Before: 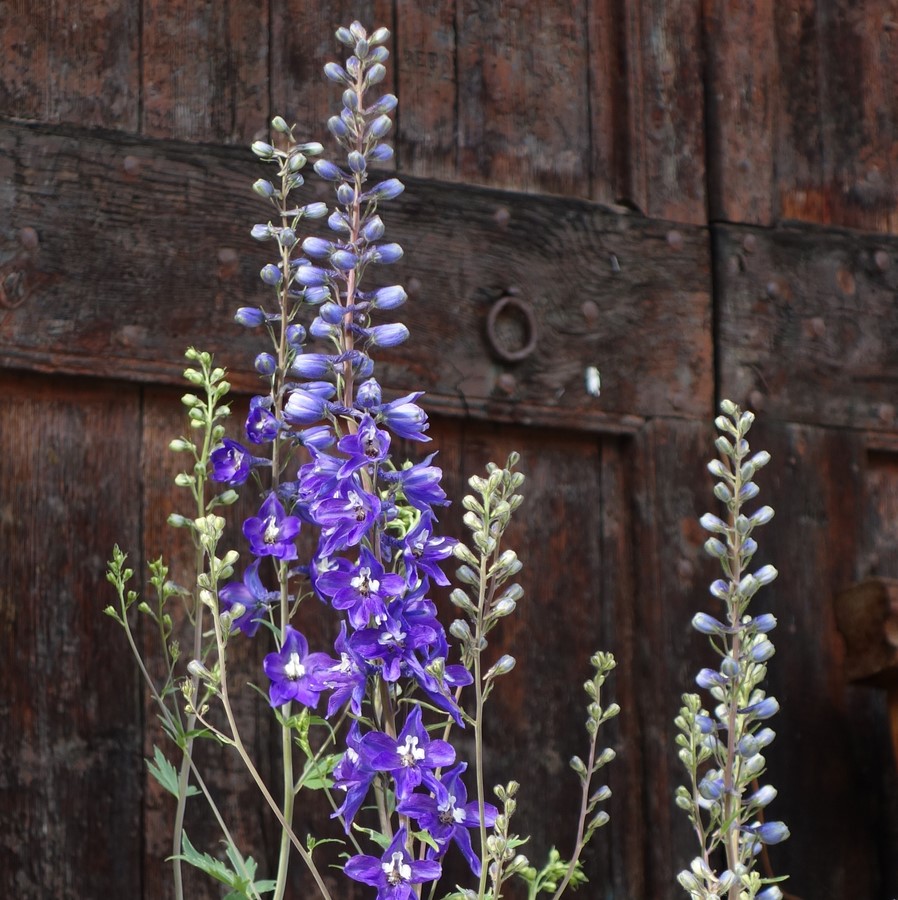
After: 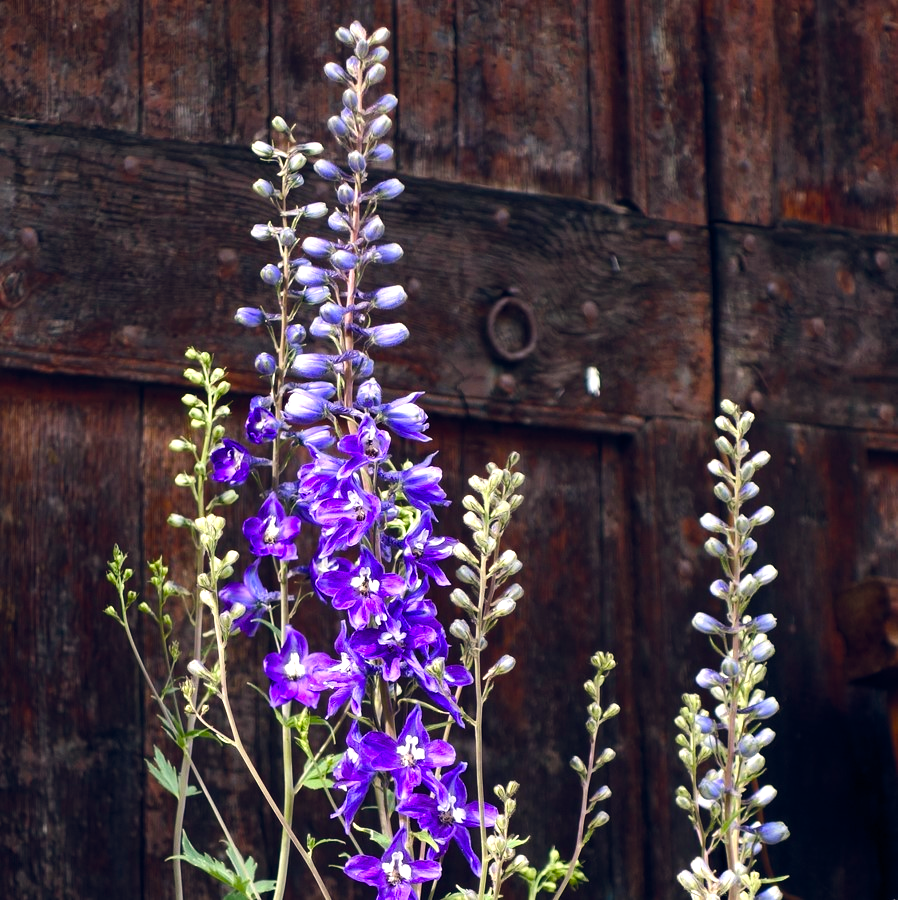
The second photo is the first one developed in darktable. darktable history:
color balance rgb: shadows lift › luminance -10.151%, global offset › chroma 0.103%, global offset › hue 254.04°, white fulcrum 0.995 EV, linear chroma grading › global chroma 20.427%, perceptual saturation grading › global saturation 0.926%, perceptual saturation grading › highlights -18.674%, perceptual saturation grading › mid-tones 7.205%, perceptual saturation grading › shadows 28.256%, global vibrance 20%
tone equalizer: -8 EV -0.756 EV, -7 EV -0.71 EV, -6 EV -0.576 EV, -5 EV -0.409 EV, -3 EV 0.404 EV, -2 EV 0.6 EV, -1 EV 0.689 EV, +0 EV 0.748 EV, edges refinement/feathering 500, mask exposure compensation -1.57 EV, preserve details no
color correction: highlights a* 3.83, highlights b* 5.13
